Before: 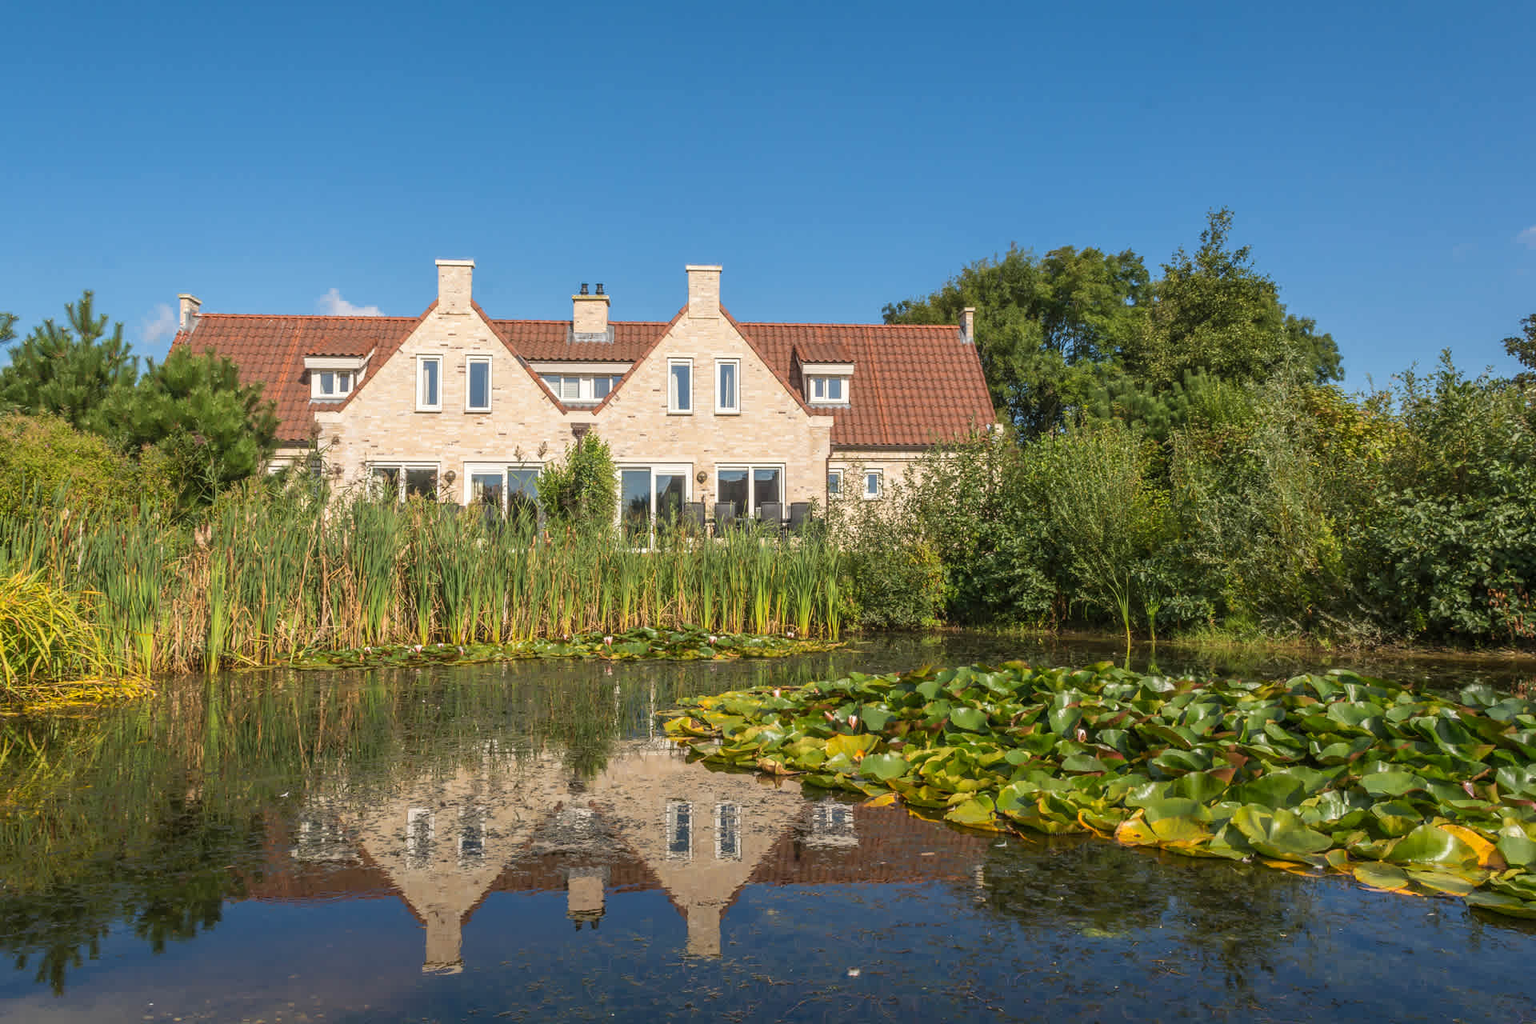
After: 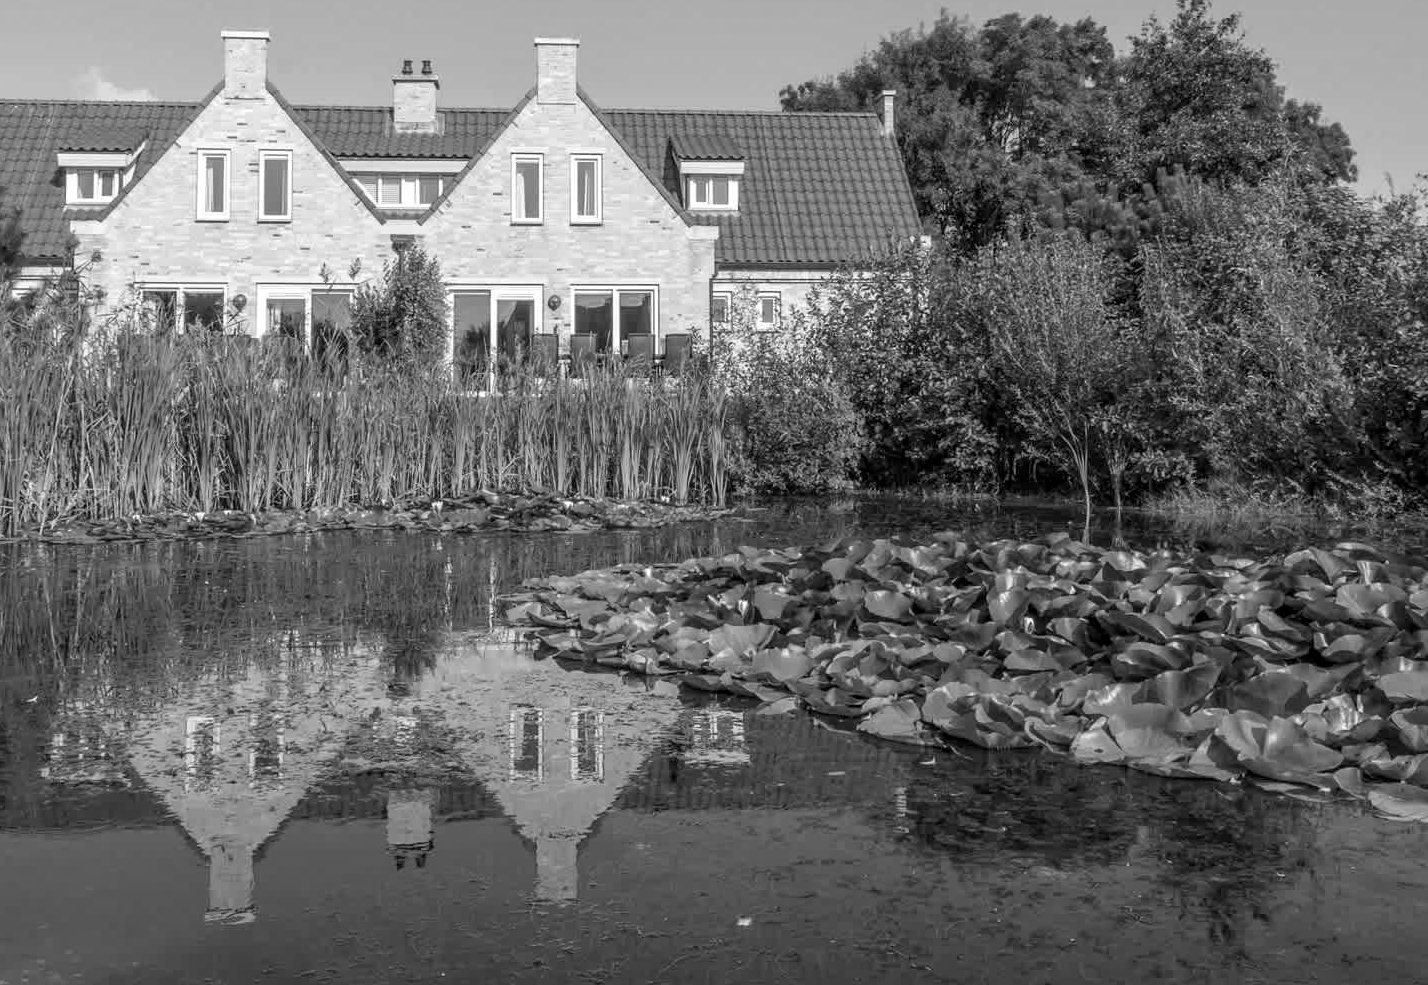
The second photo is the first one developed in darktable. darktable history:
color calibration: output gray [0.22, 0.42, 0.37, 0], illuminant as shot in camera, x 0.358, y 0.373, temperature 4628.91 K
crop: left 16.83%, top 23.028%, right 8.754%
exposure: black level correction 0.007, exposure 0.155 EV, compensate highlight preservation false
